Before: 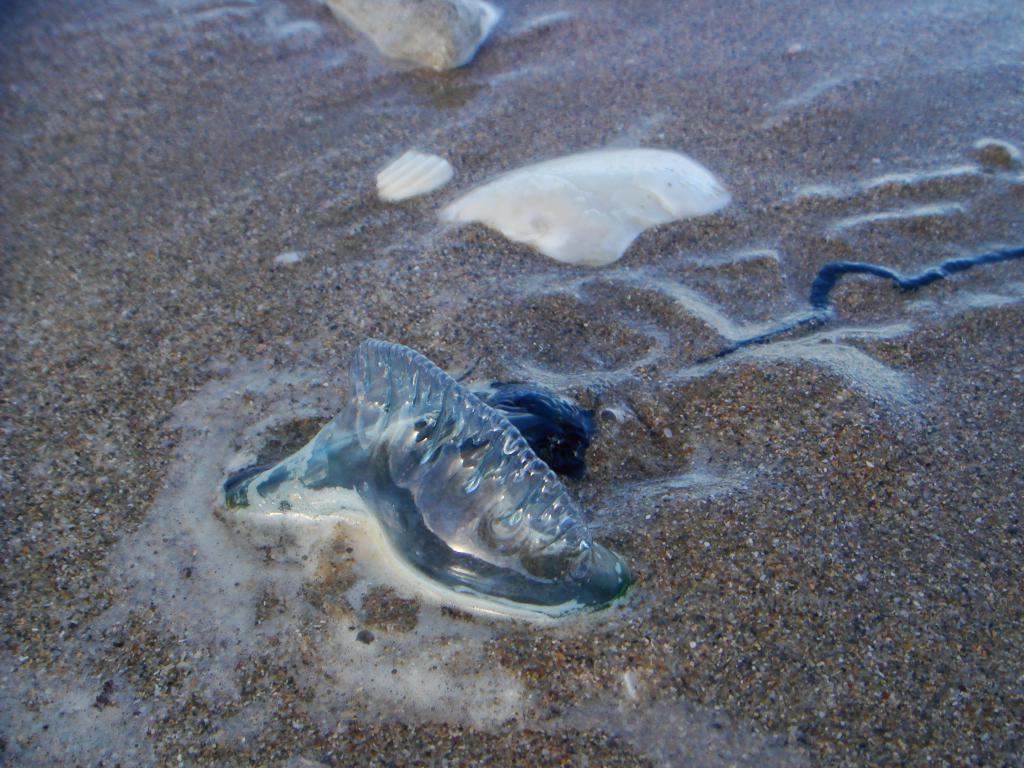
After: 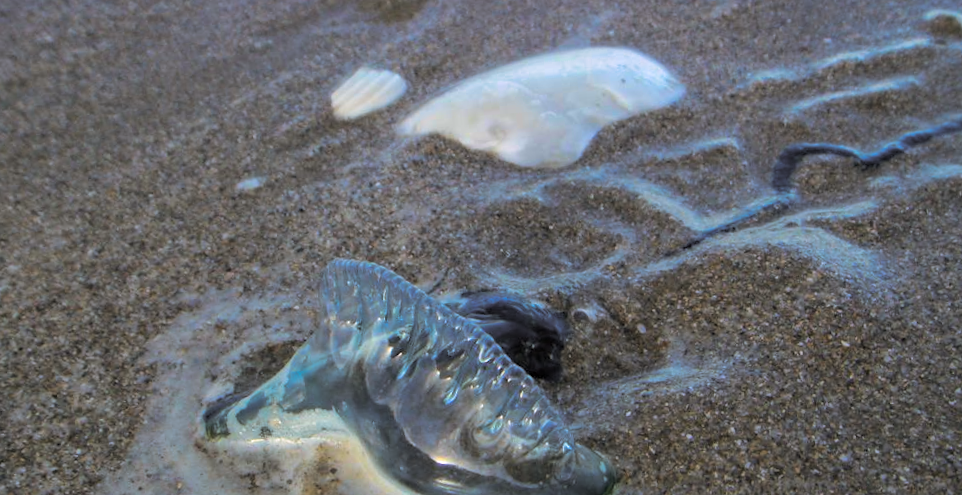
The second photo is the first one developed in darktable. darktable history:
haze removal: compatibility mode true, adaptive false
rotate and perspective: rotation -4.57°, crop left 0.054, crop right 0.944, crop top 0.087, crop bottom 0.914
crop and rotate: top 8.293%, bottom 20.996%
split-toning: shadows › hue 46.8°, shadows › saturation 0.17, highlights › hue 316.8°, highlights › saturation 0.27, balance -51.82
color balance rgb: linear chroma grading › global chroma 15%, perceptual saturation grading › global saturation 30%
